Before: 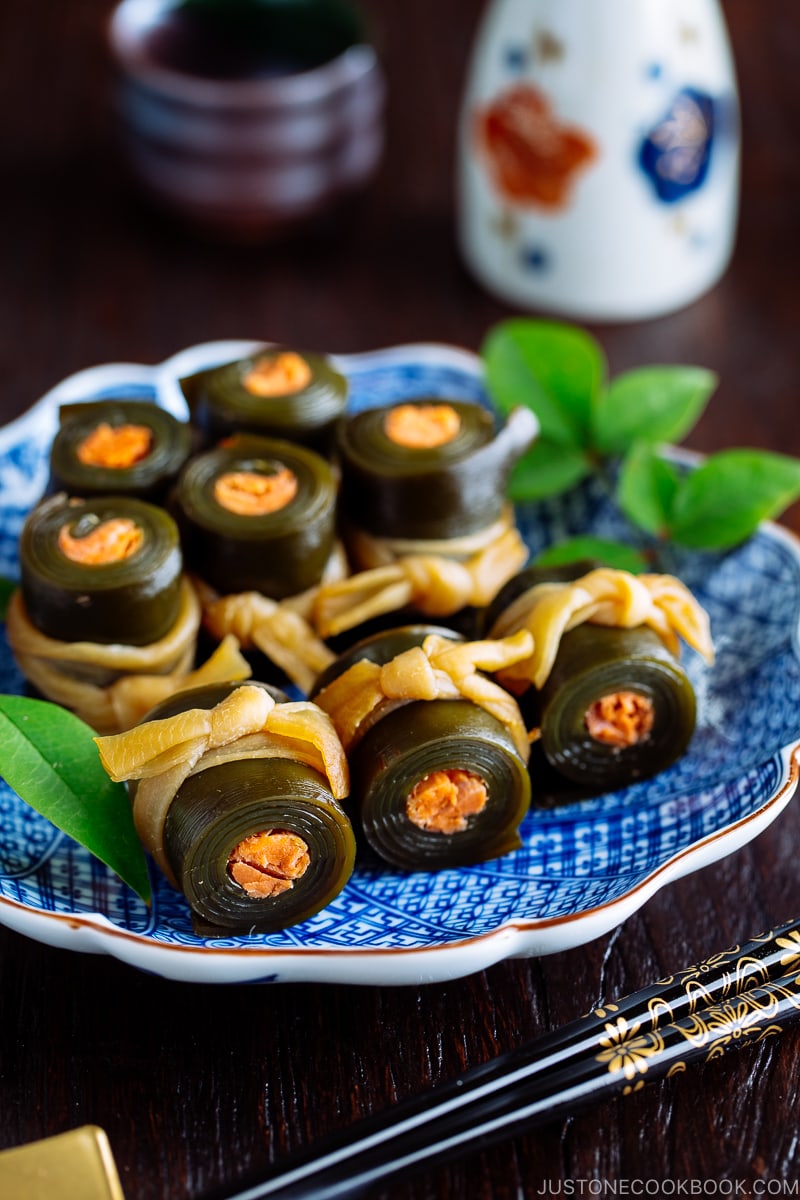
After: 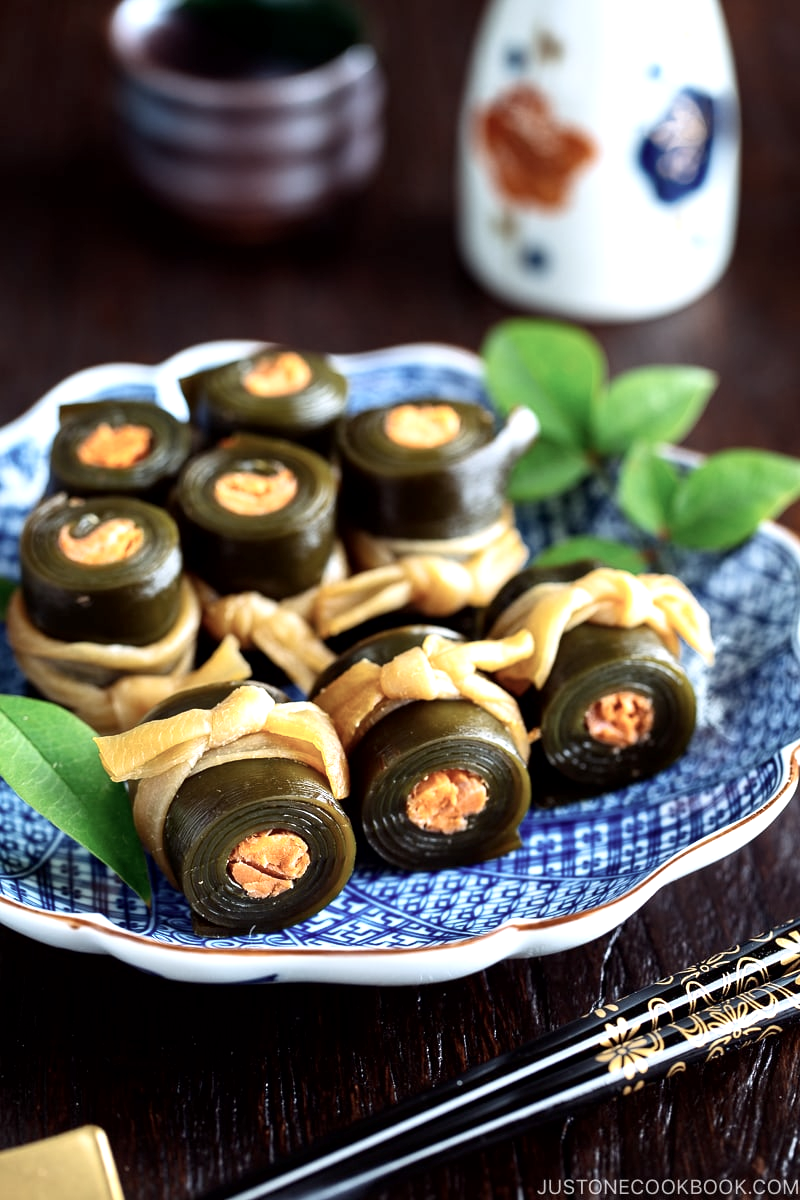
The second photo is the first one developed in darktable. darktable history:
exposure: black level correction 0.001, exposure 0.675 EV, compensate highlight preservation false
white balance: emerald 1
contrast brightness saturation: contrast 0.1, saturation -0.3
